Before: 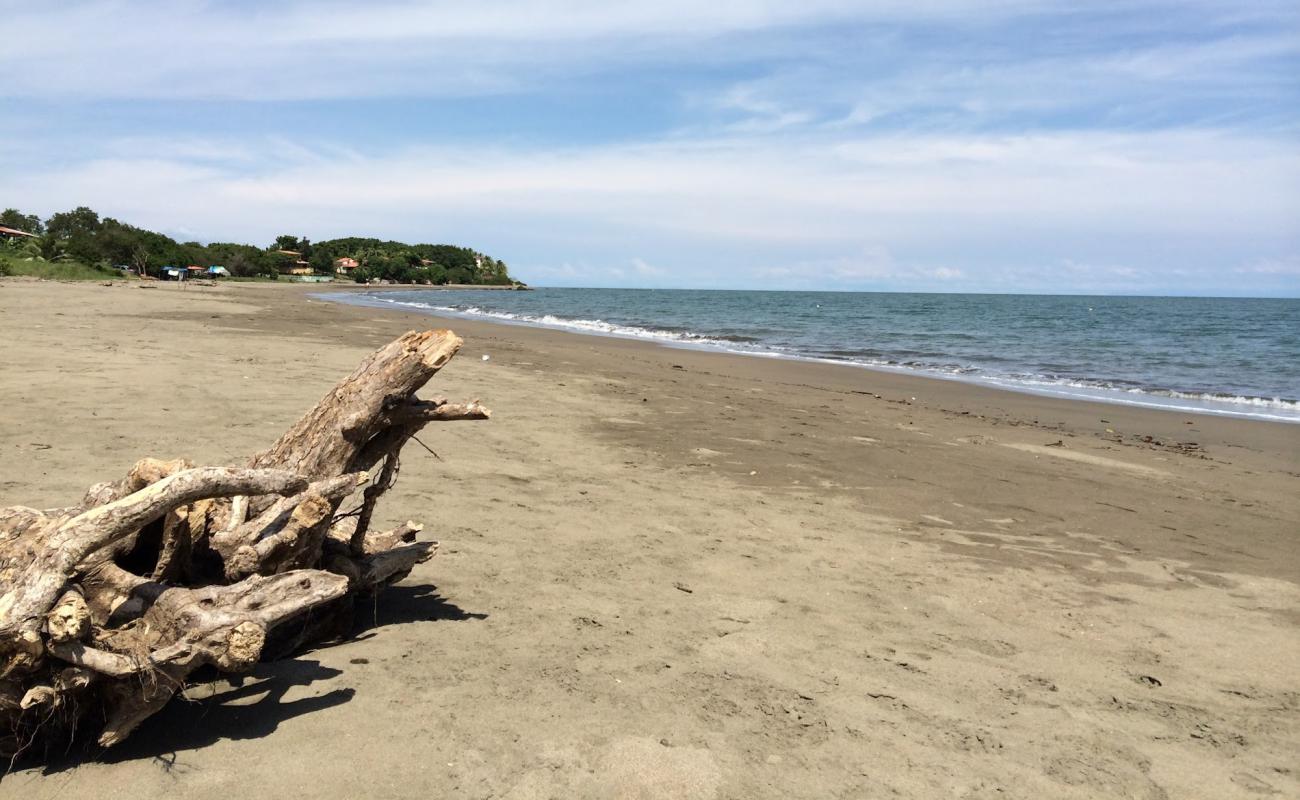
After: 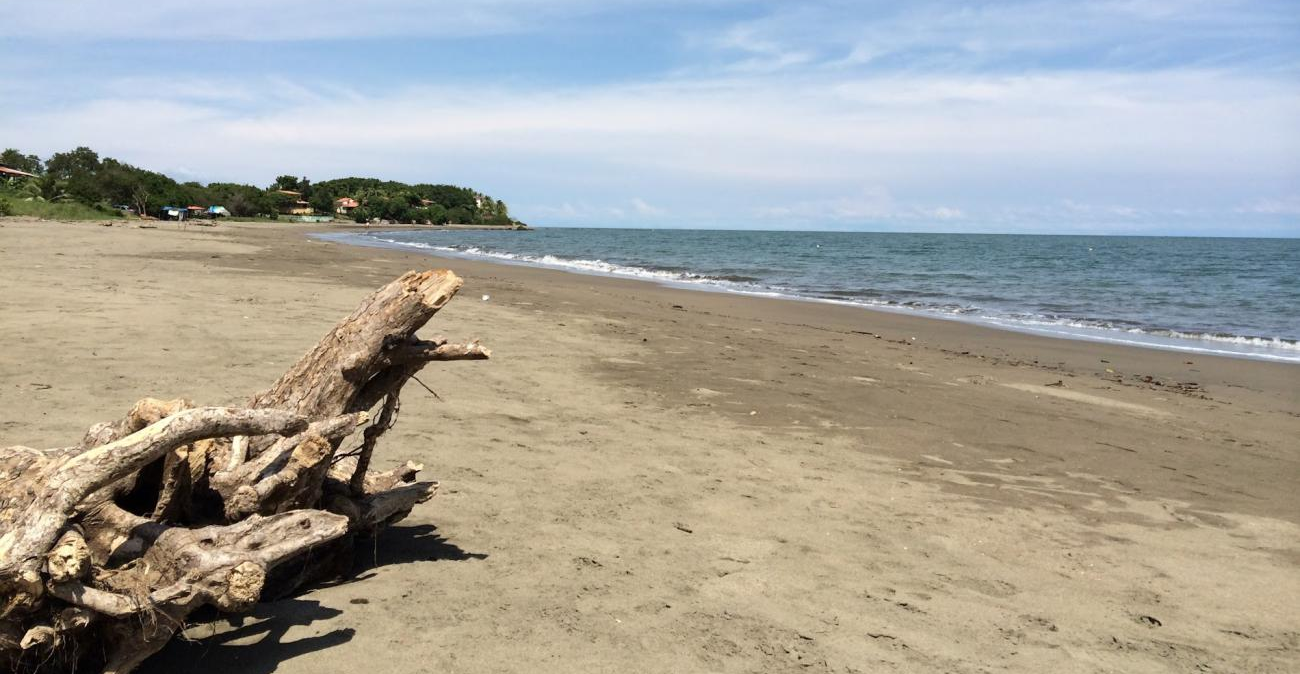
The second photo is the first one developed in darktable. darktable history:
crop: top 7.622%, bottom 8.102%
